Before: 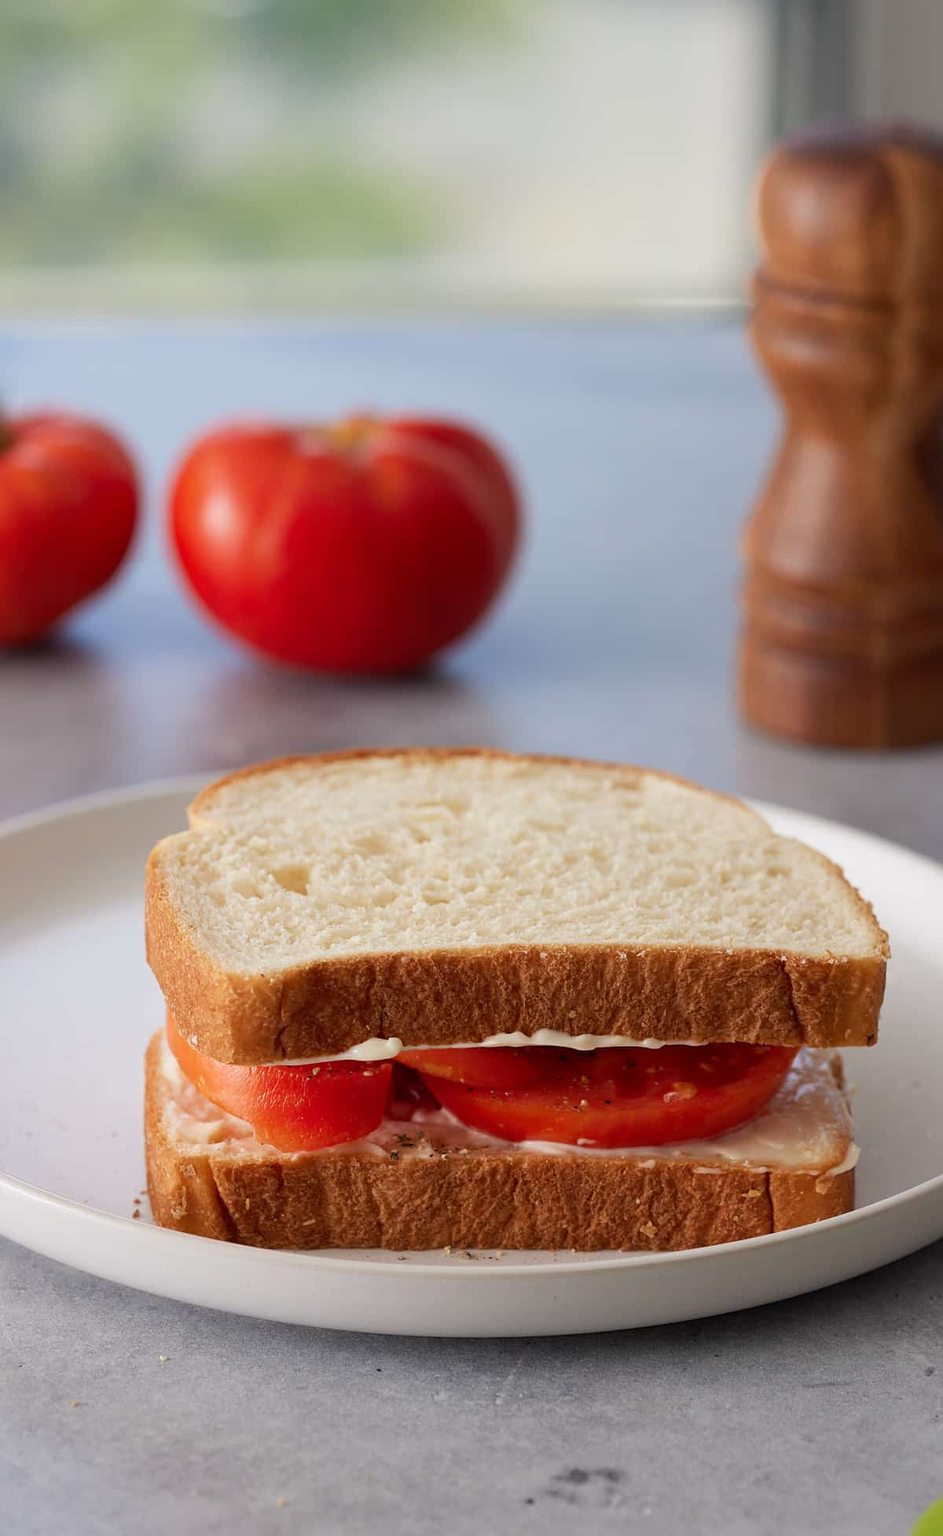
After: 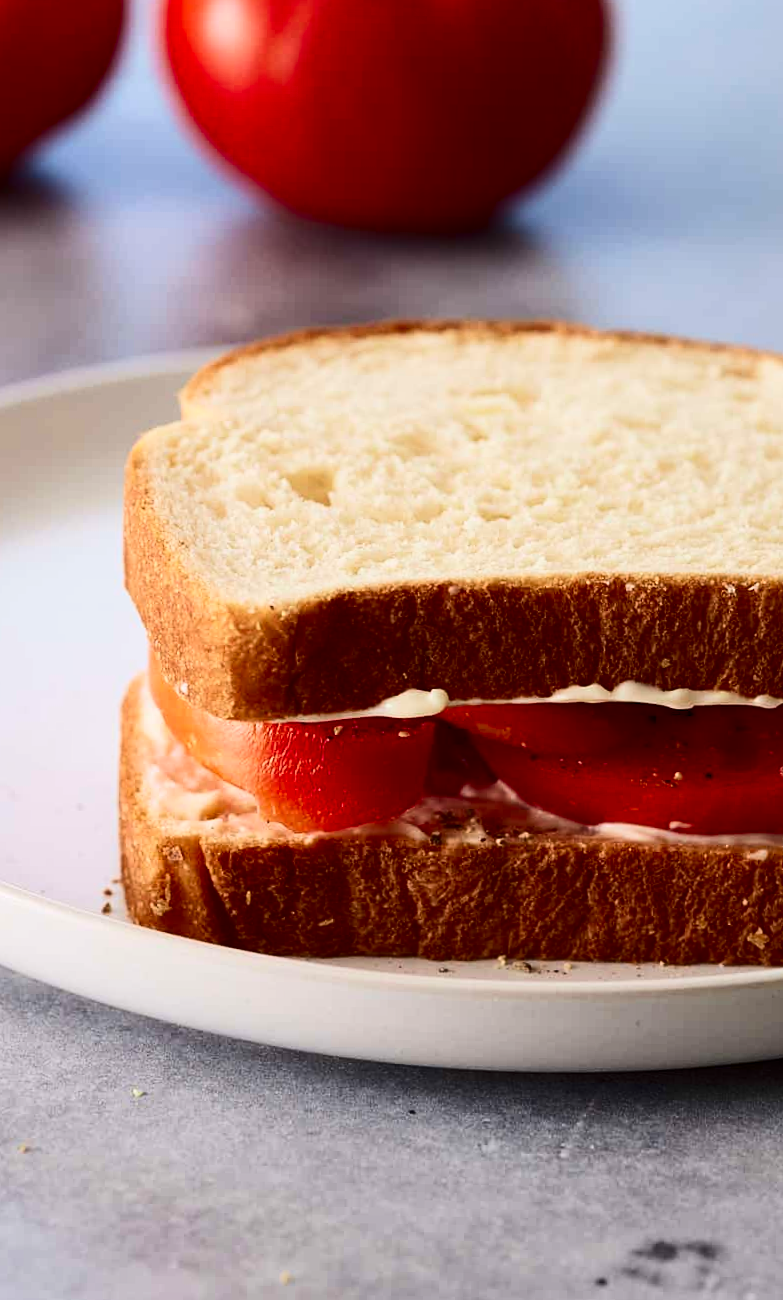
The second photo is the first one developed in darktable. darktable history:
velvia: strength 15.65%
crop and rotate: angle -0.901°, left 3.766%, top 31.775%, right 29.247%
contrast brightness saturation: contrast 0.339, brightness -0.078, saturation 0.17
